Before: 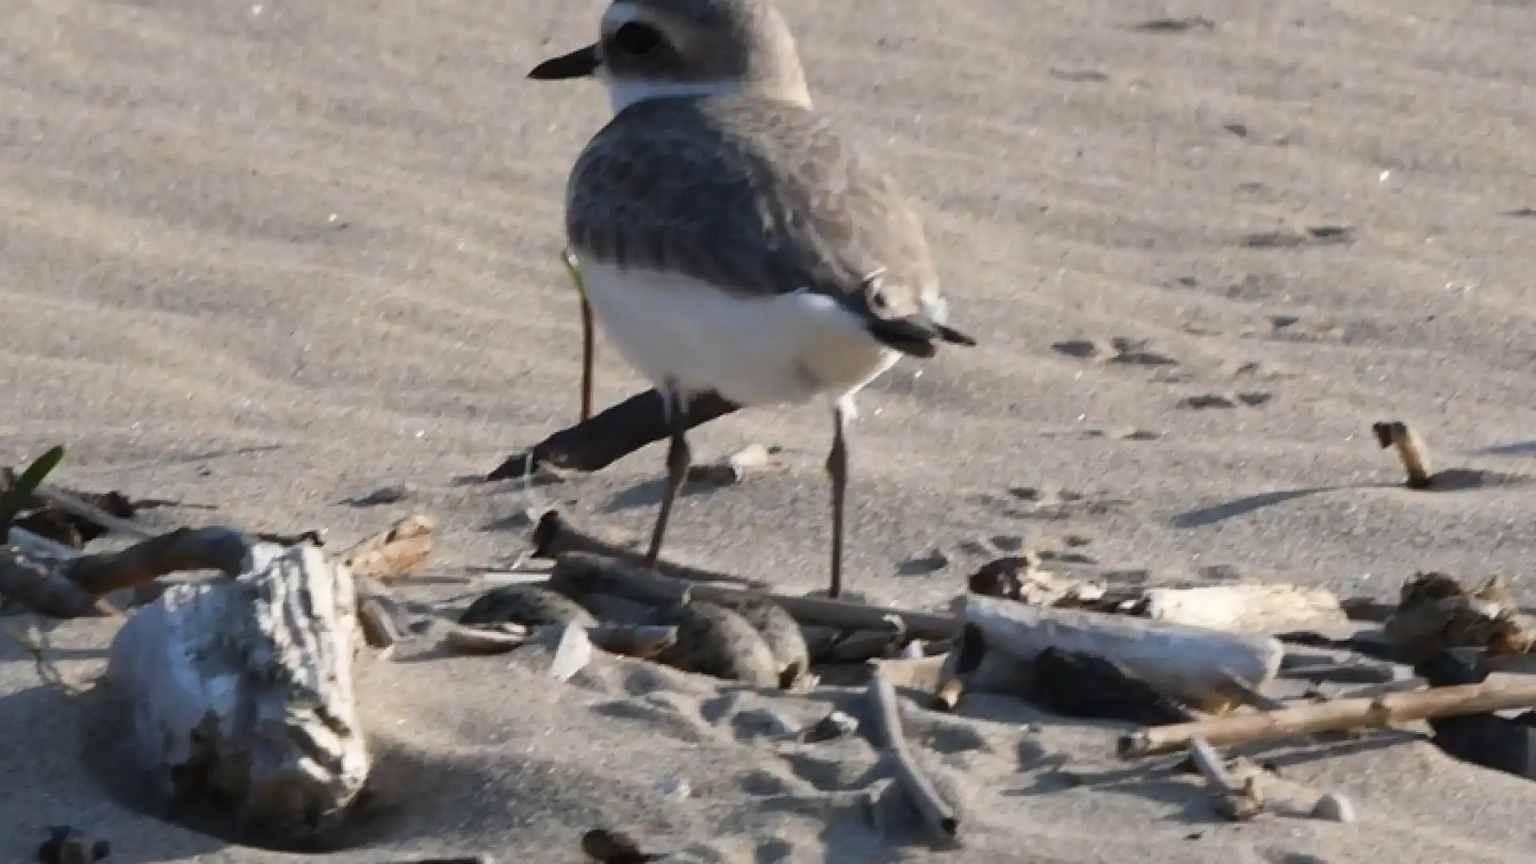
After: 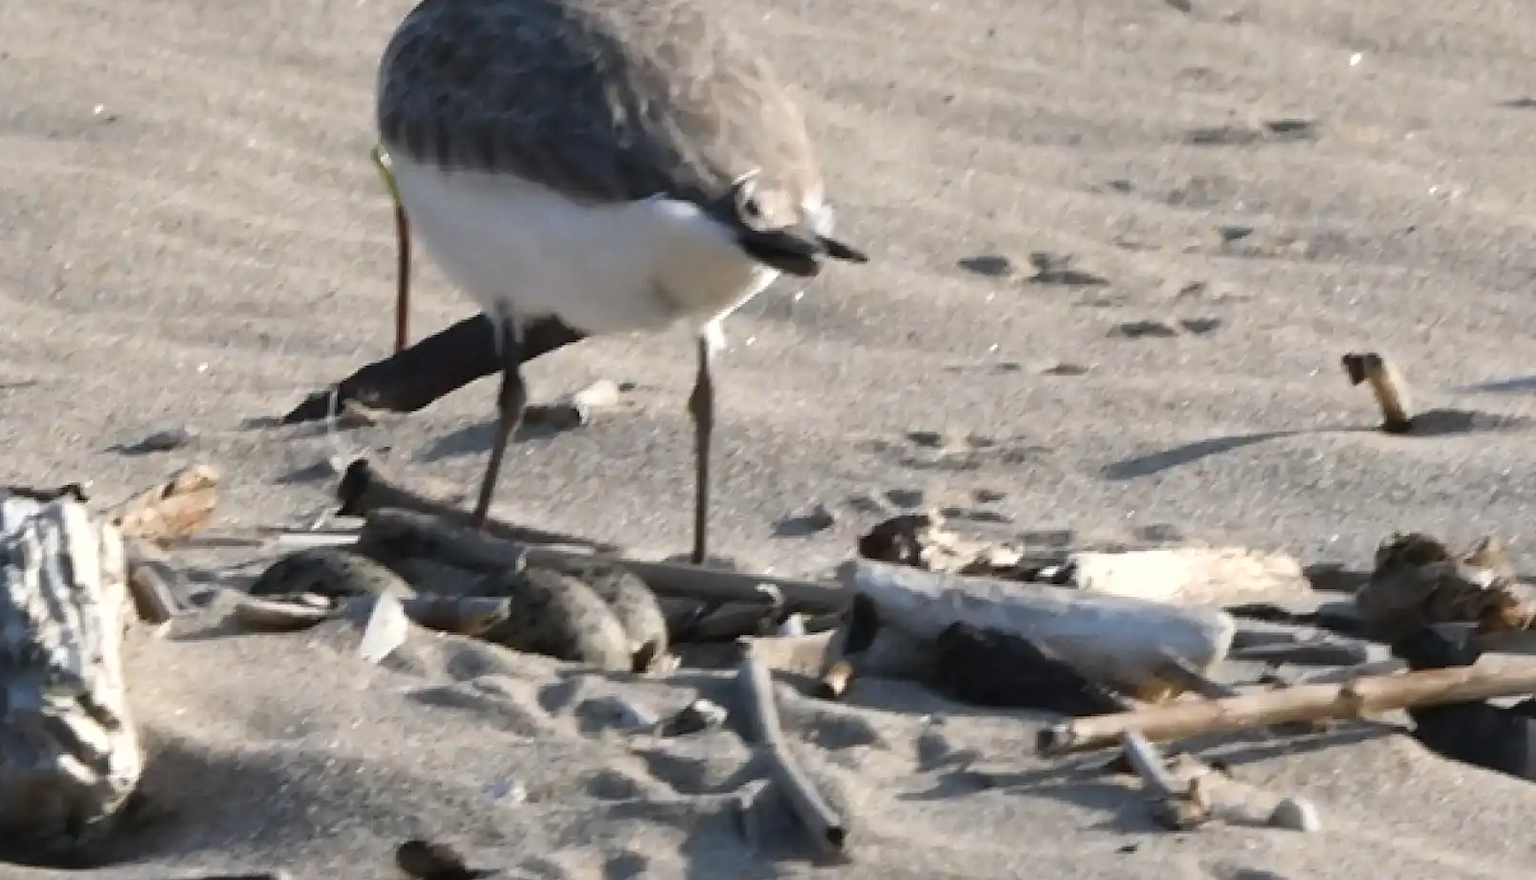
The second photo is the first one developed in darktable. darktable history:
crop: left 16.329%, top 14.677%
shadows and highlights: radius 44.83, white point adjustment 6.79, compress 79.41%, soften with gaussian
